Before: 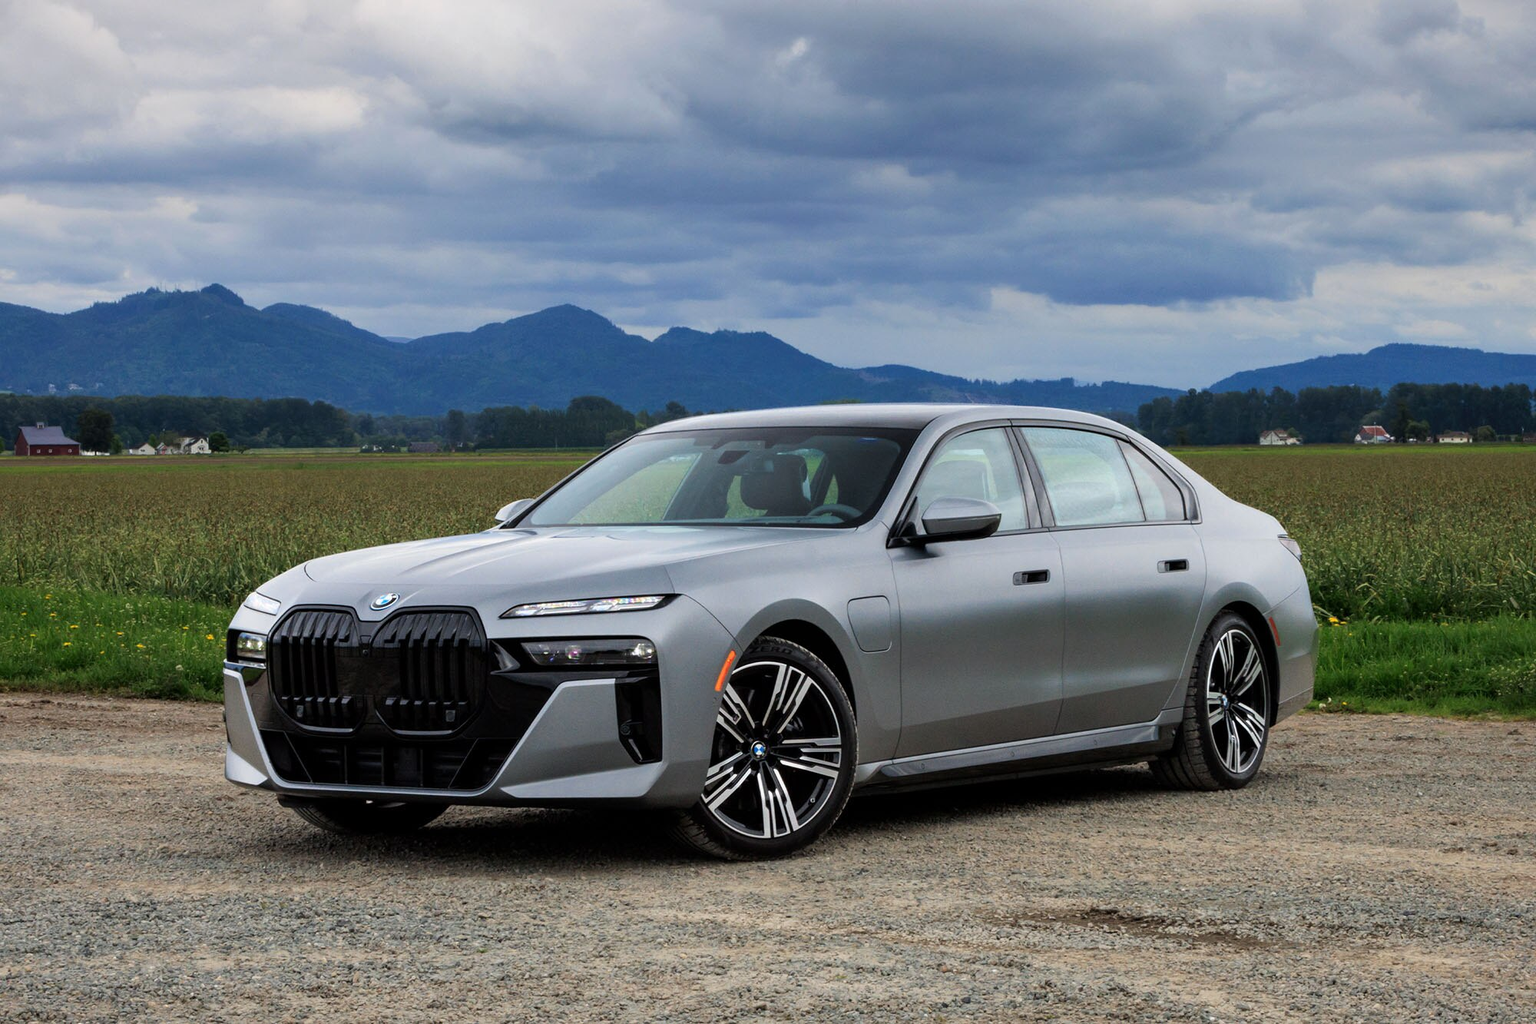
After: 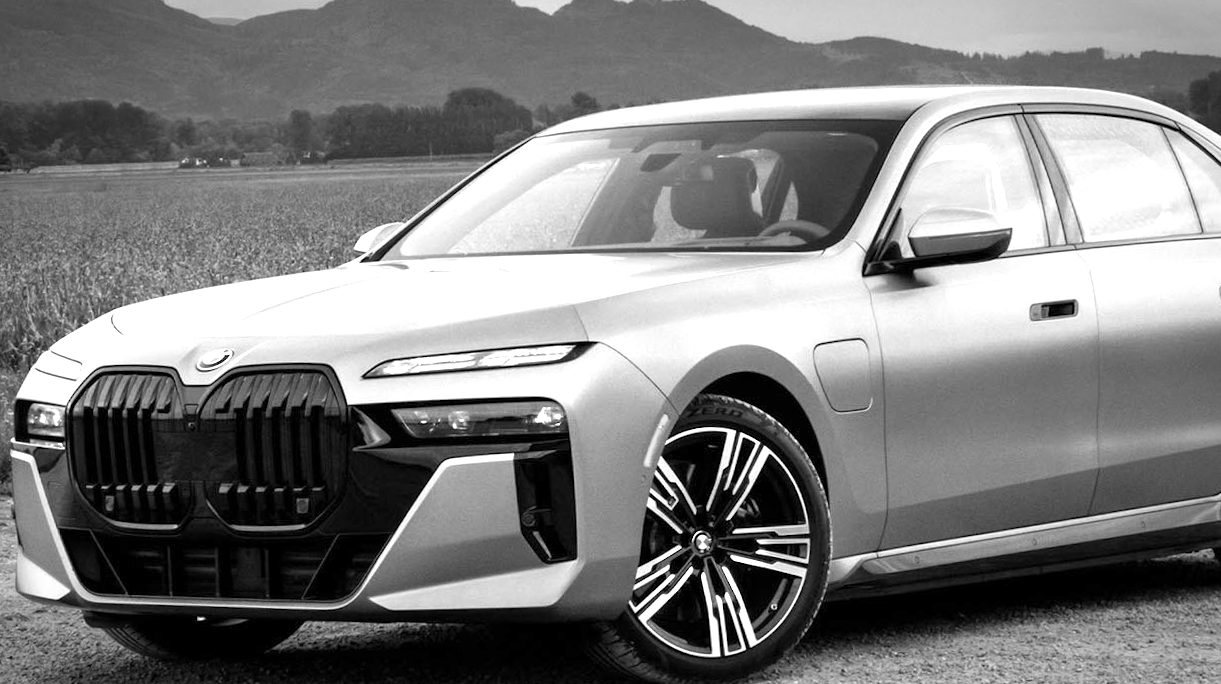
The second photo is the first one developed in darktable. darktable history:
monochrome: a -6.99, b 35.61, size 1.4
vignetting: automatic ratio true
exposure: exposure 1.25 EV, compensate exposure bias true, compensate highlight preservation false
crop: left 13.312%, top 31.28%, right 24.627%, bottom 15.582%
rotate and perspective: rotation -1.32°, lens shift (horizontal) -0.031, crop left 0.015, crop right 0.985, crop top 0.047, crop bottom 0.982
